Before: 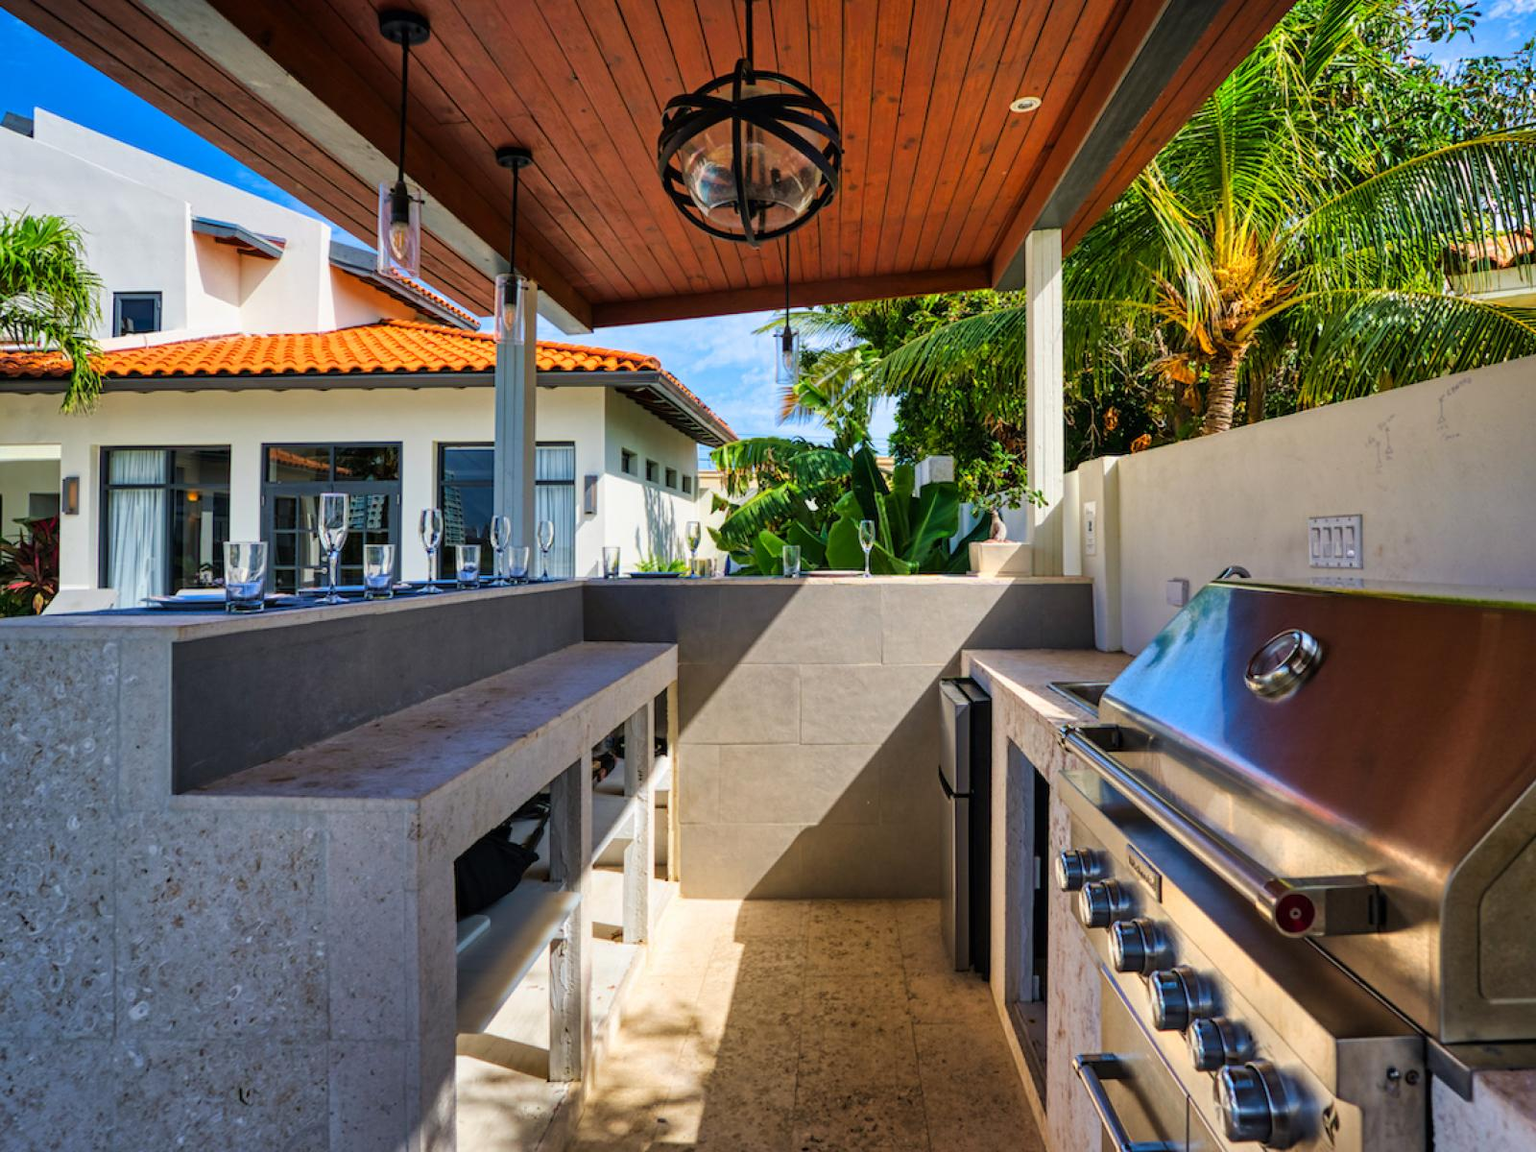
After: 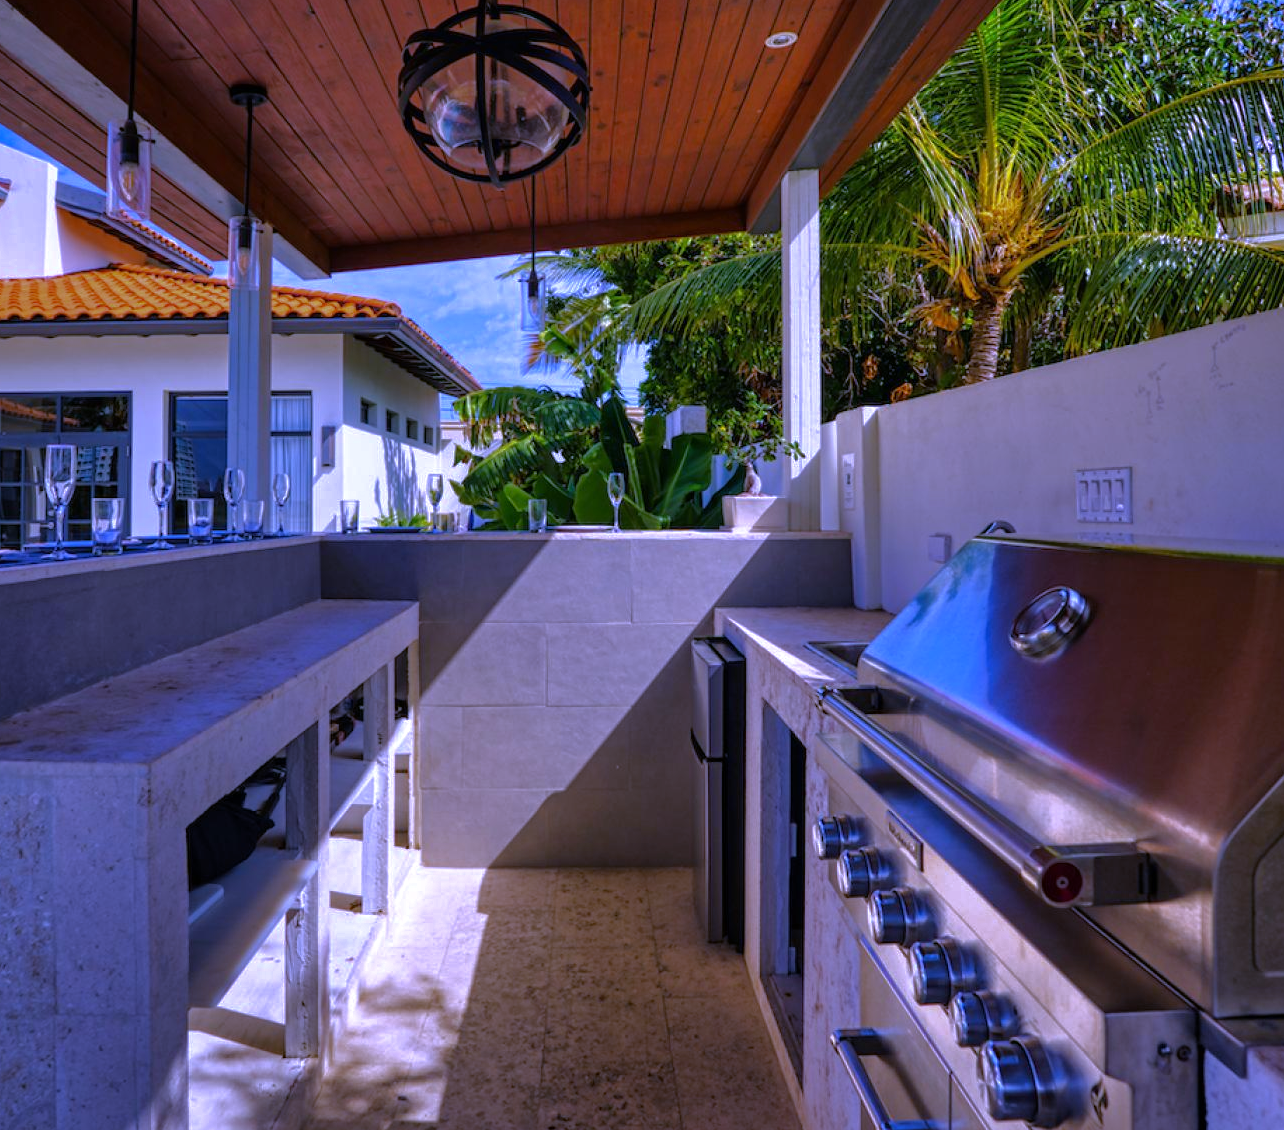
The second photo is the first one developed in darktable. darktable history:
base curve: curves: ch0 [(0, 0) (0.826, 0.587) (1, 1)]
crop and rotate: left 17.959%, top 5.771%, right 1.742%
white balance: red 0.98, blue 1.61
